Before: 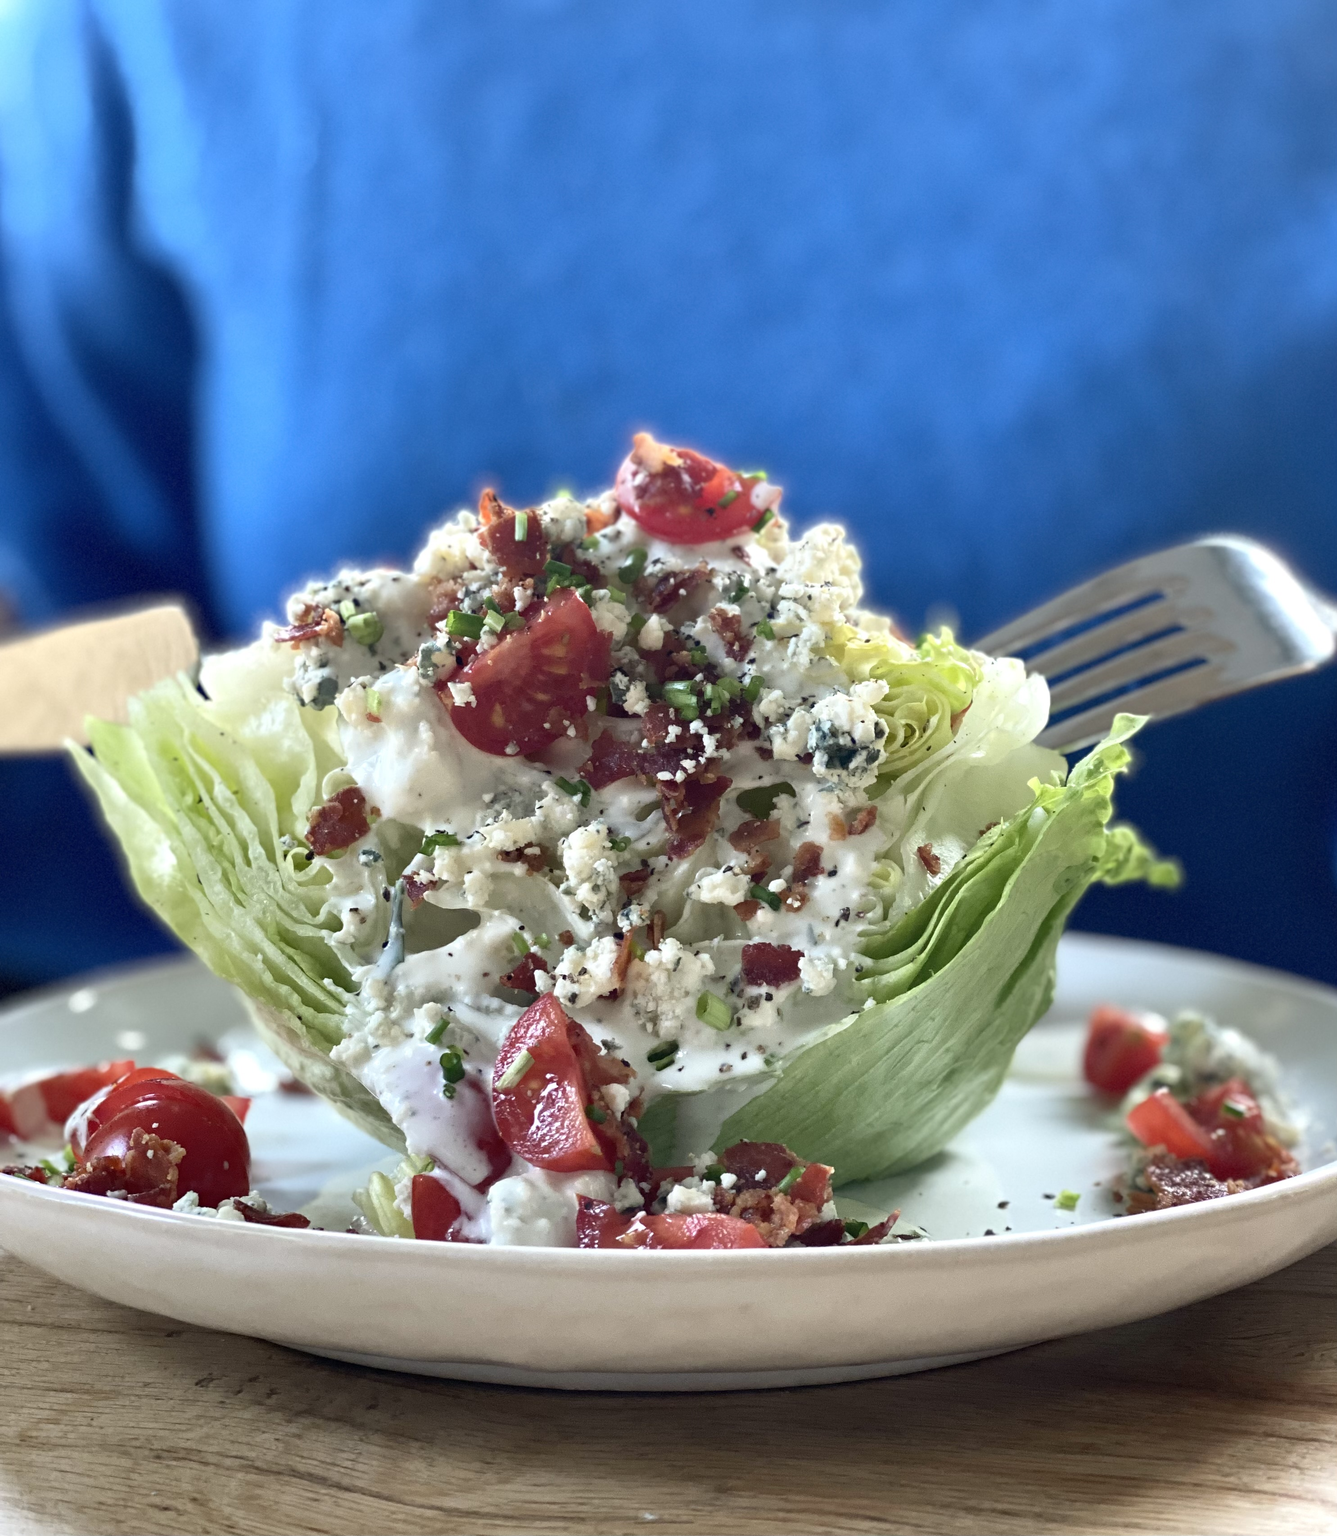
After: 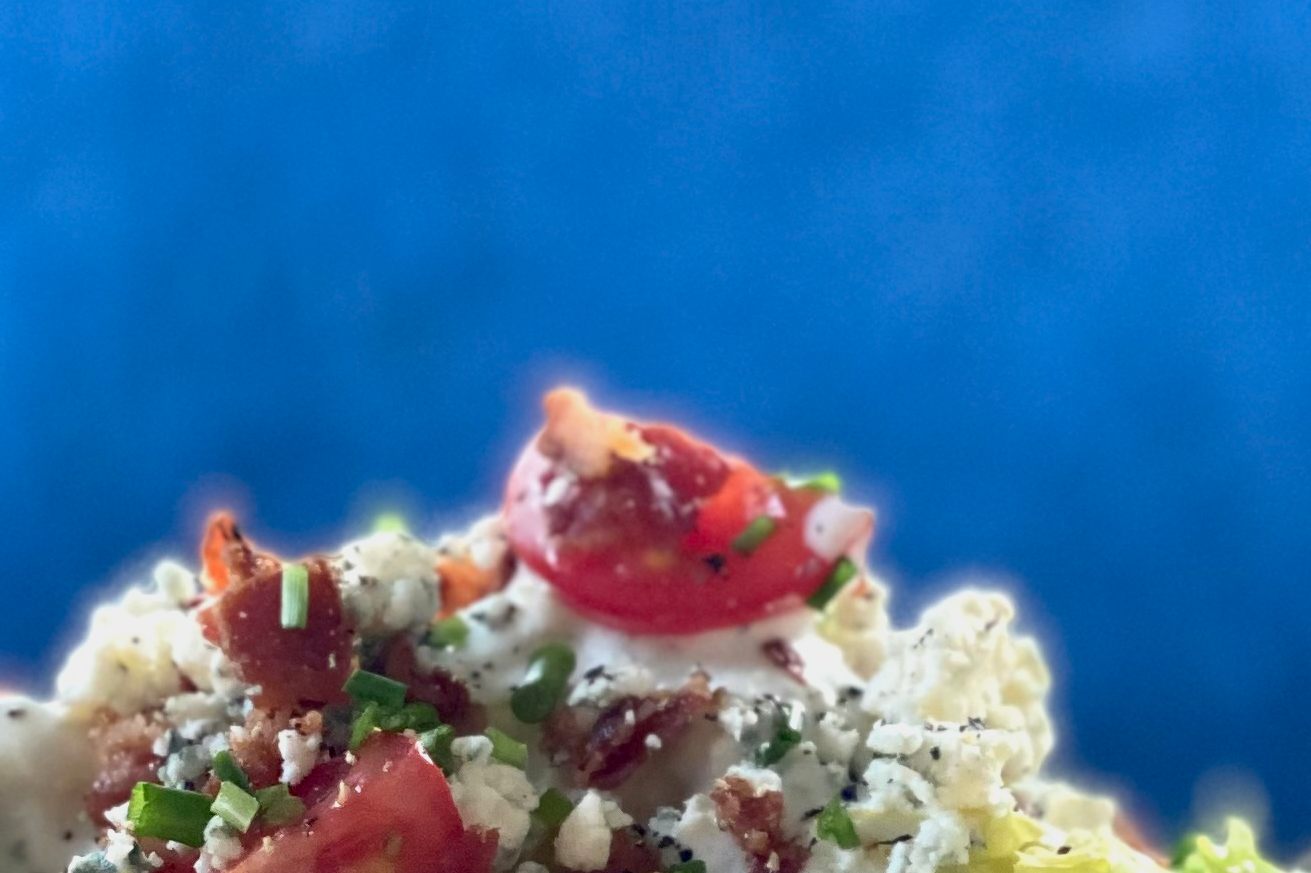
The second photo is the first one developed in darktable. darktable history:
crop: left 29.075%, top 16.836%, right 26.775%, bottom 57.578%
exposure: black level correction 0.006, exposure -0.219 EV, compensate highlight preservation false
